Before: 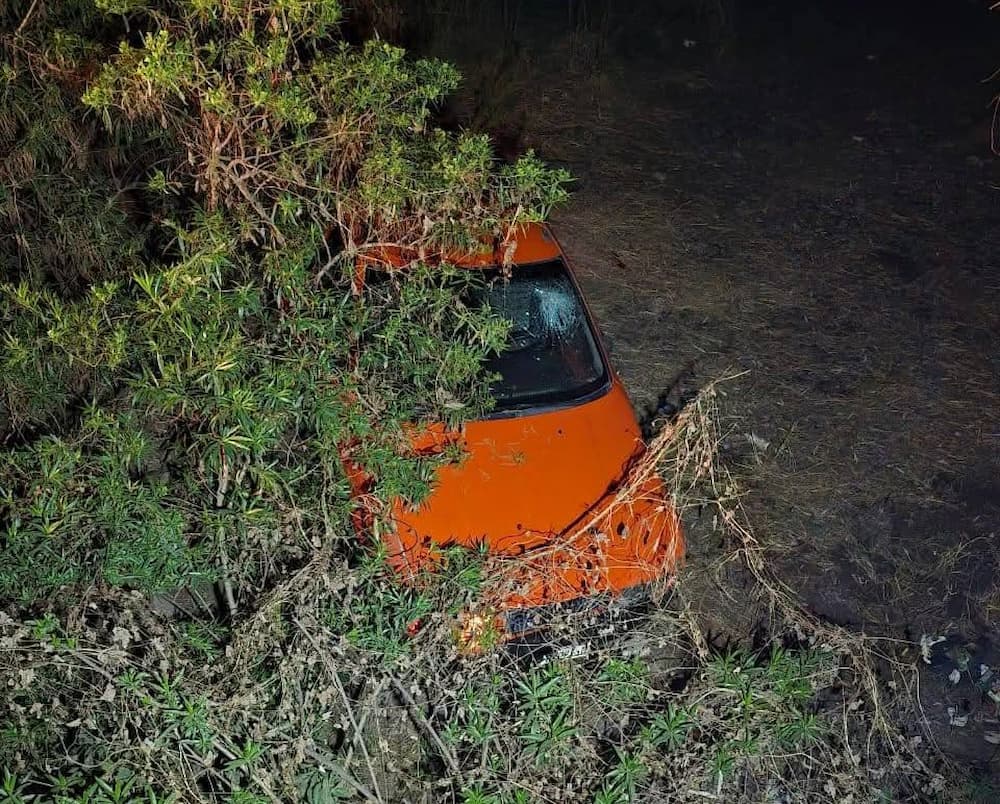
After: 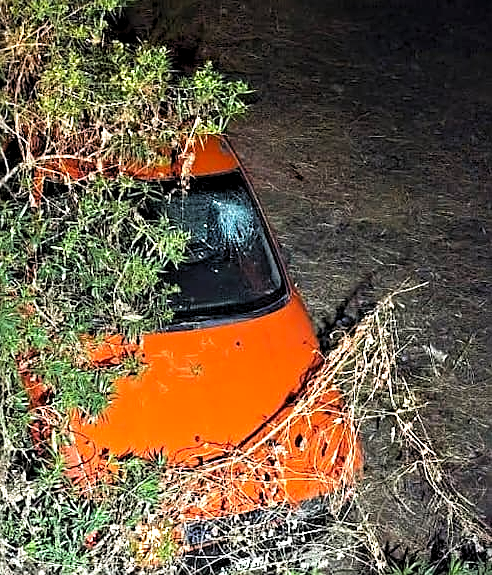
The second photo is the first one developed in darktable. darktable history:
shadows and highlights: shadows -40.15, highlights 64.78, soften with gaussian
sharpen: on, module defaults
crop: left 32.261%, top 10.989%, right 18.526%, bottom 17.375%
exposure: black level correction 0.001, exposure 0.96 EV, compensate highlight preservation false
tone equalizer: edges refinement/feathering 500, mask exposure compensation -1.57 EV, preserve details no
levels: levels [0.062, 0.494, 0.925]
